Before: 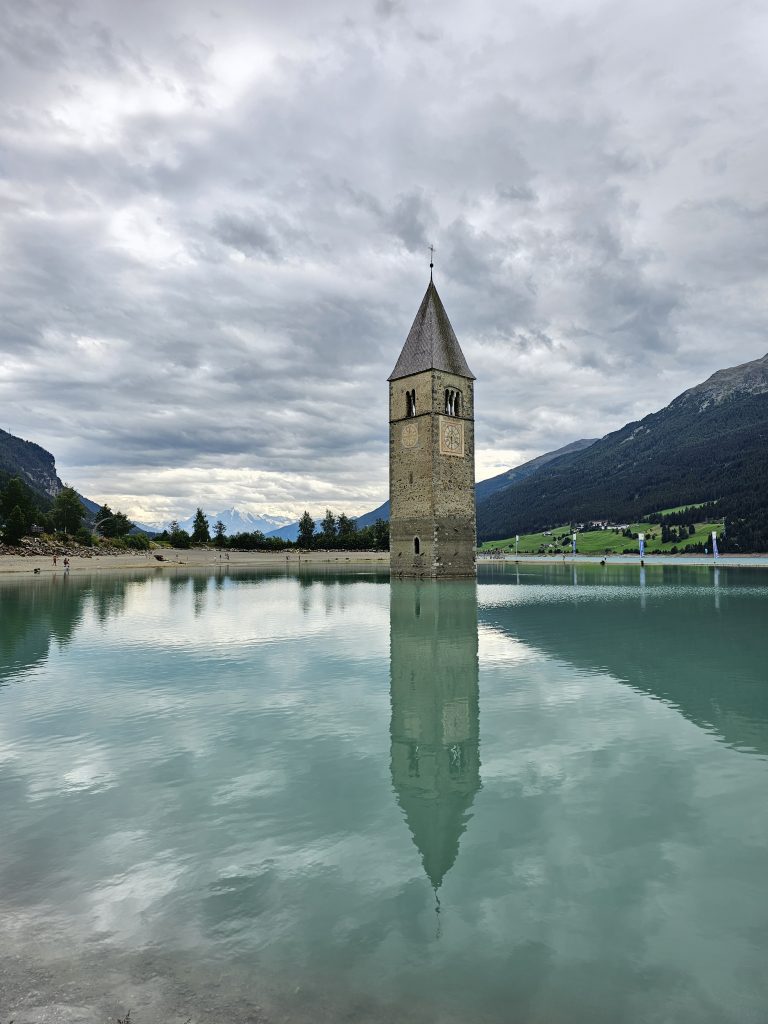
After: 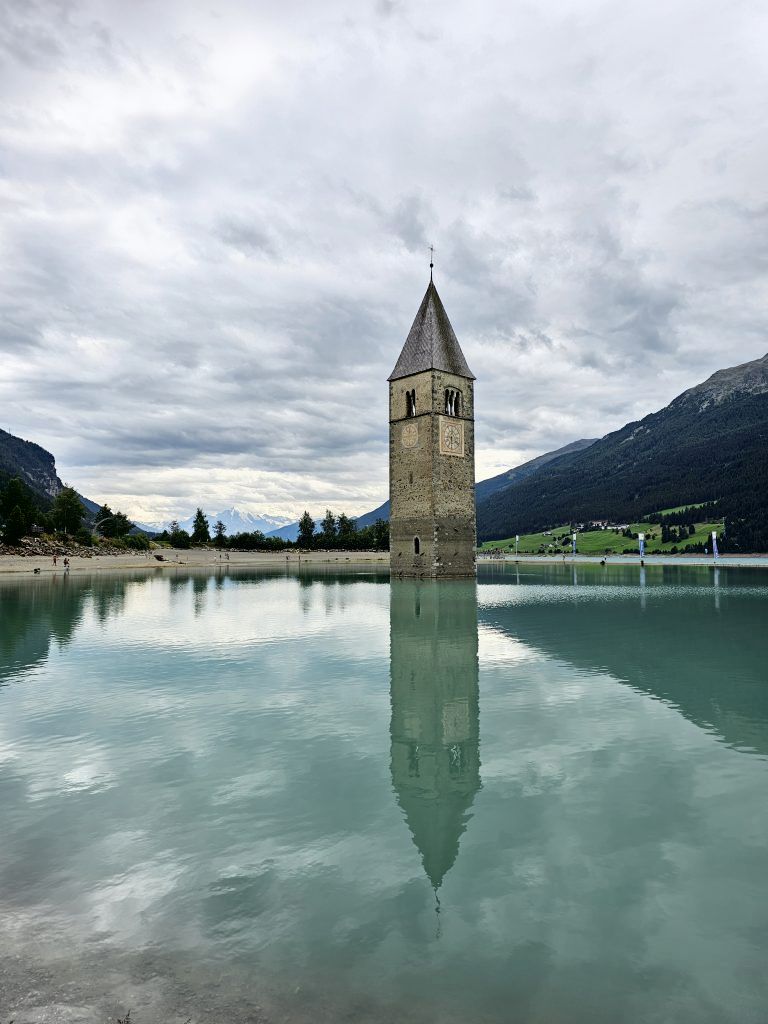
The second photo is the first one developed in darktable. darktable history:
shadows and highlights: shadows -62.05, white point adjustment -5.27, highlights 61.53
